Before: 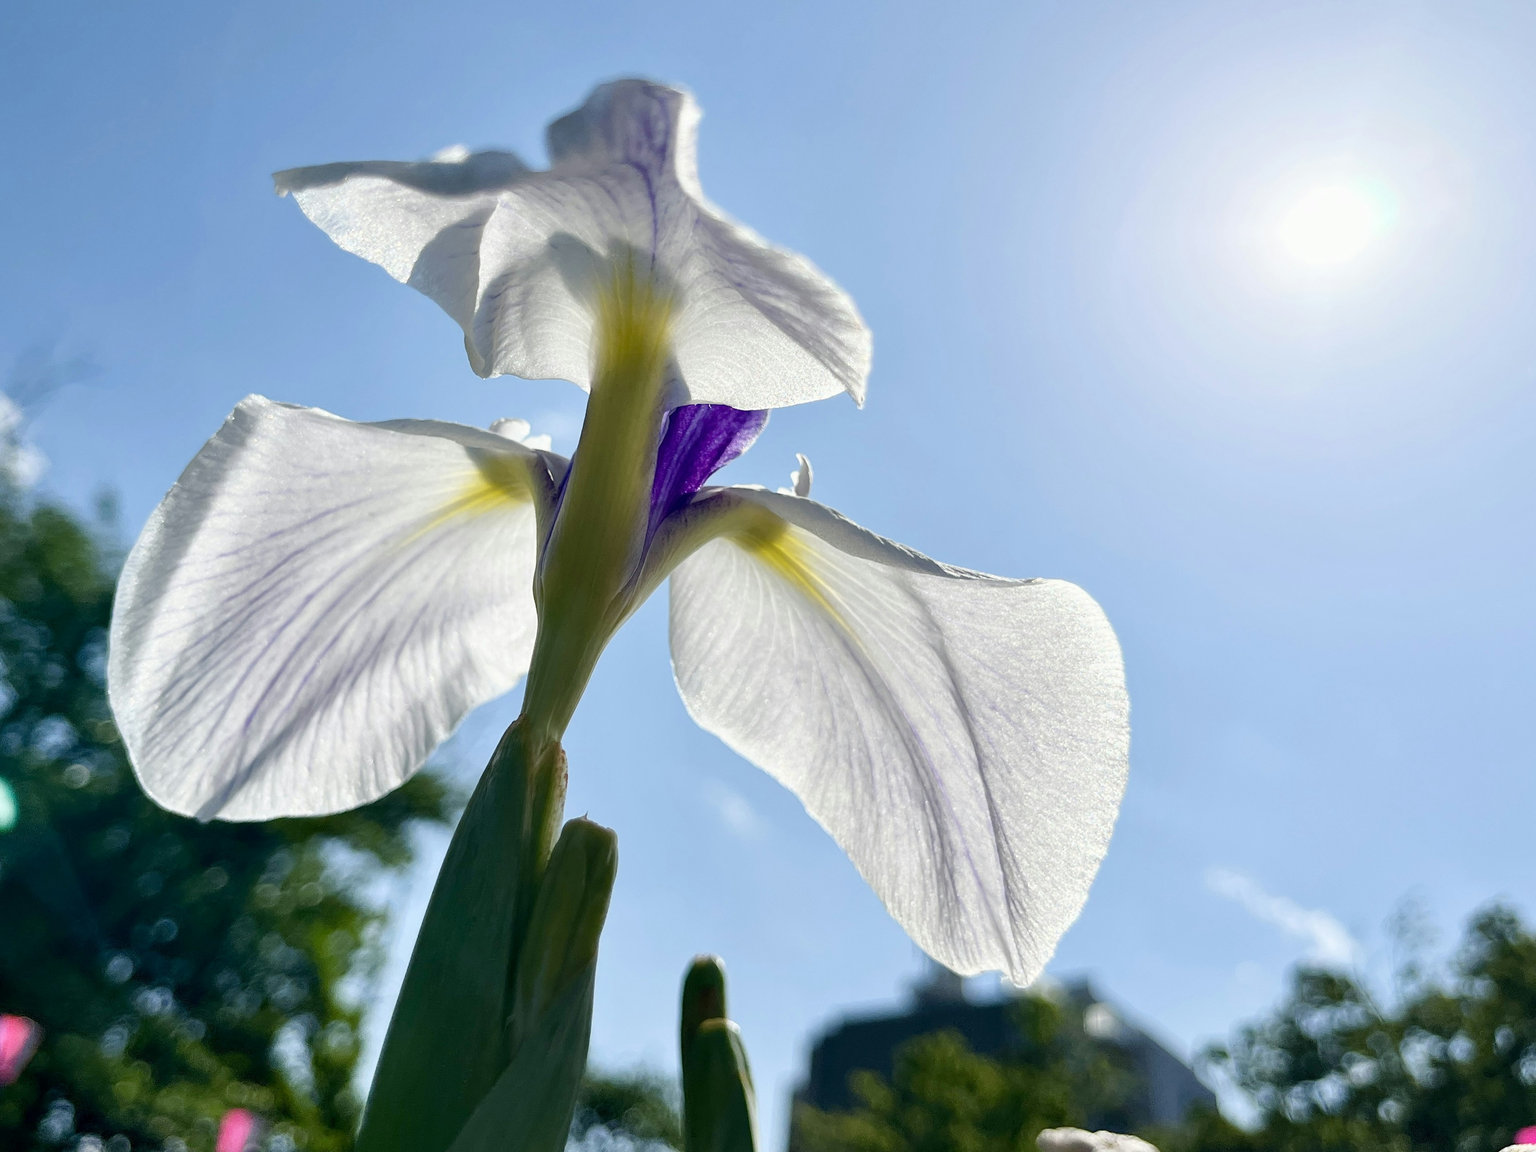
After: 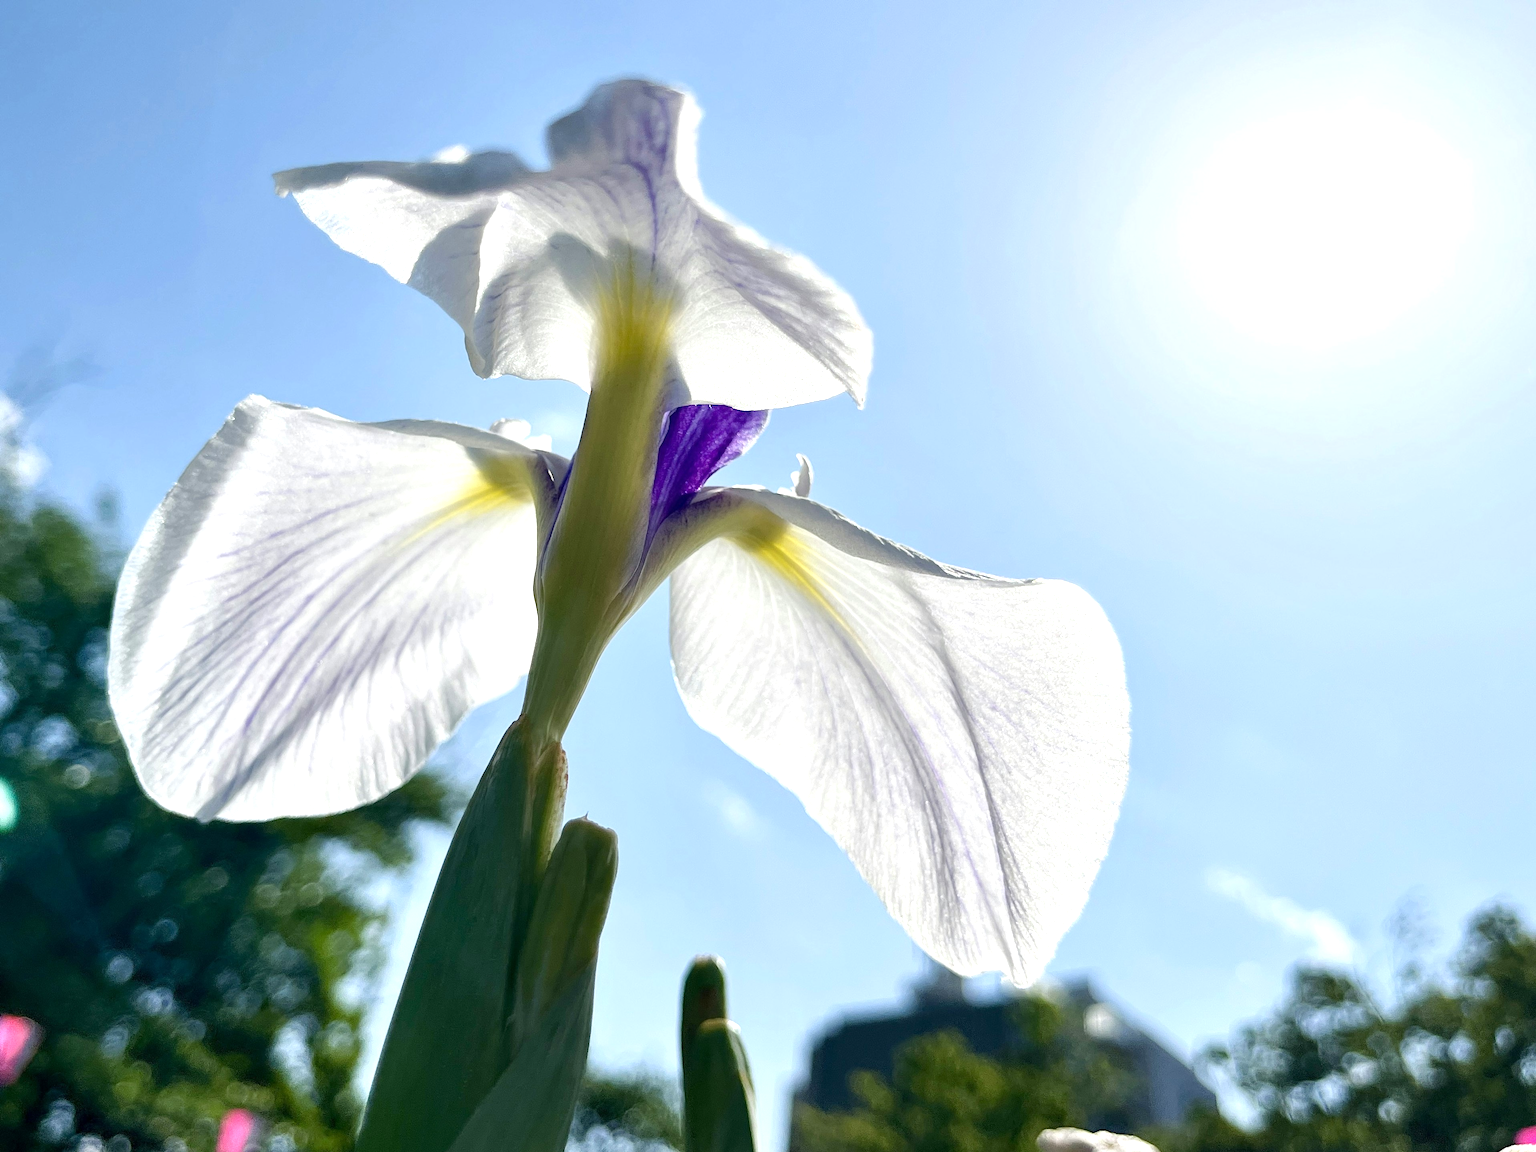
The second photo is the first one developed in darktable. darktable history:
exposure: exposure 0.509 EV, compensate highlight preservation false
